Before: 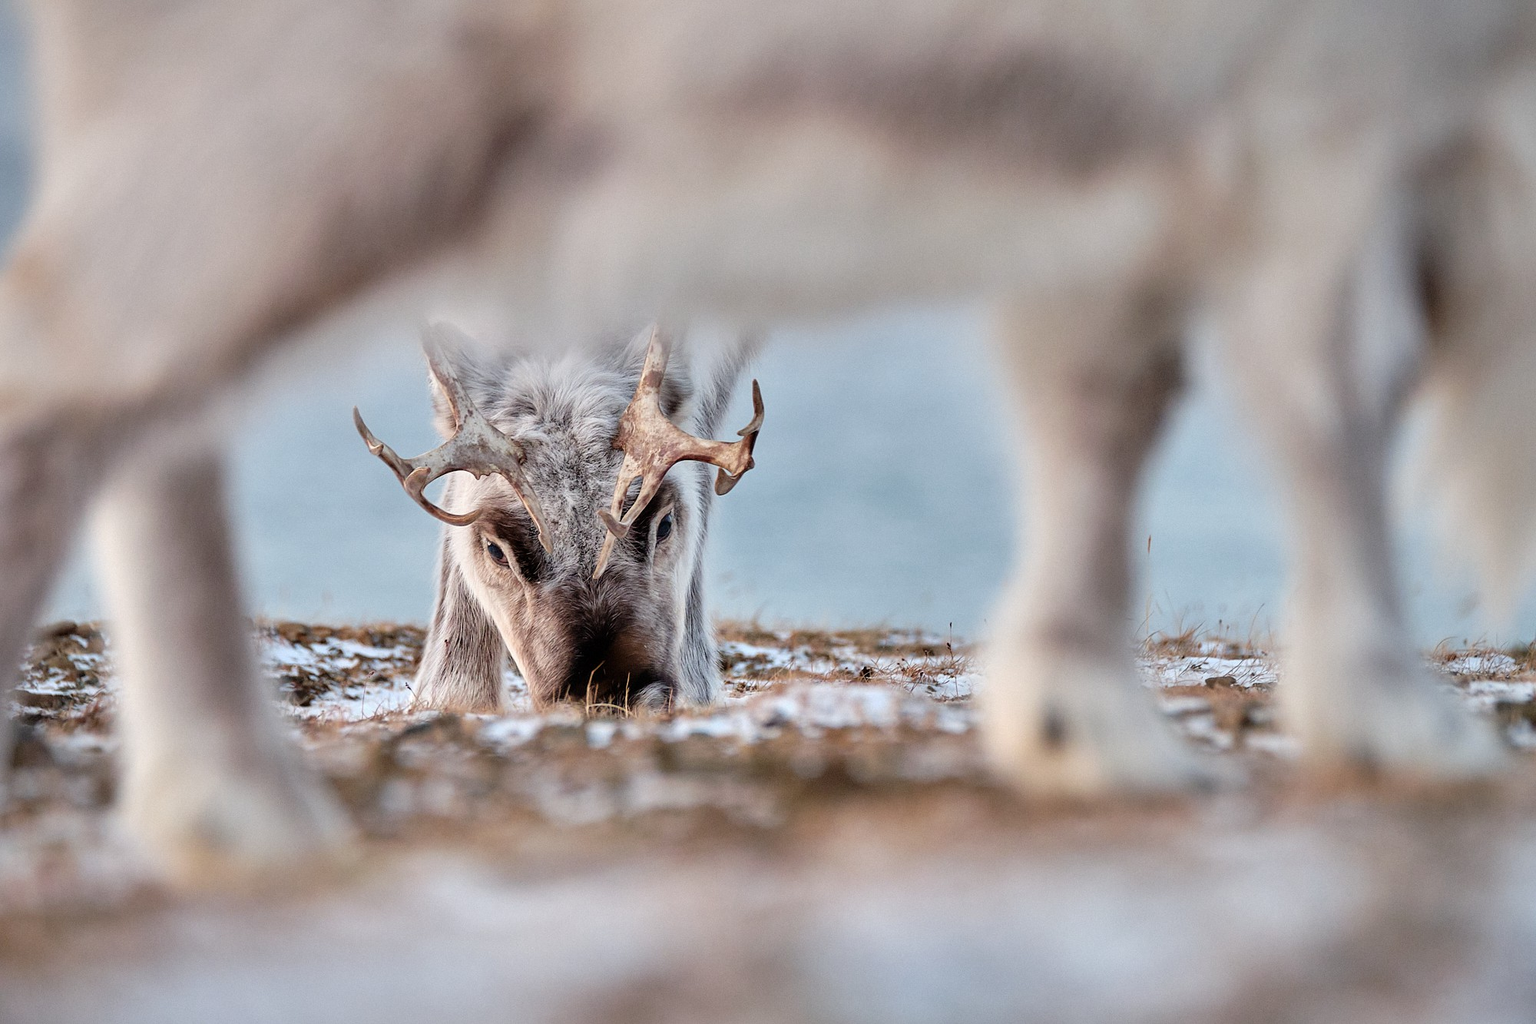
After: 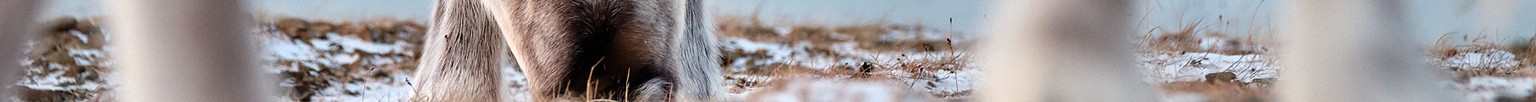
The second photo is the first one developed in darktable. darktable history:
crop and rotate: top 59.084%, bottom 30.916%
